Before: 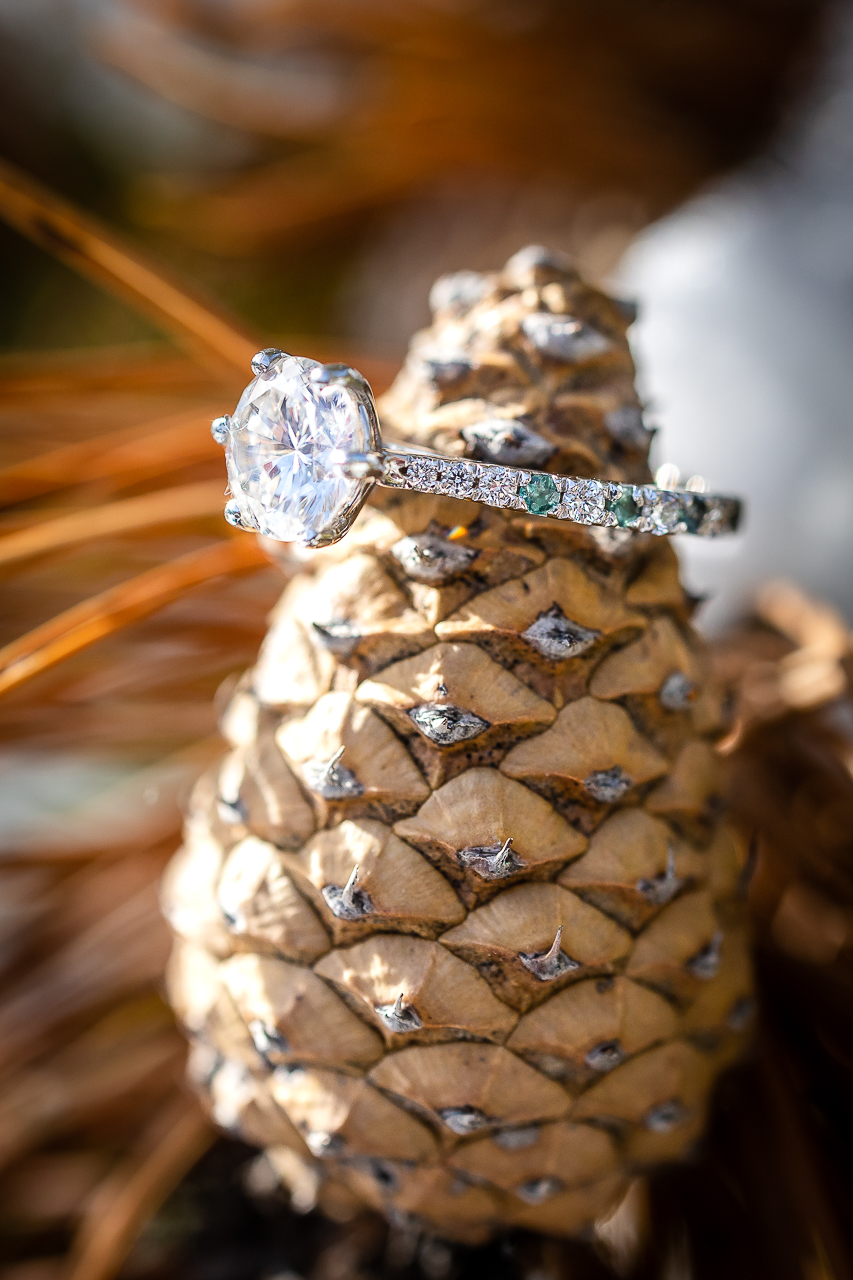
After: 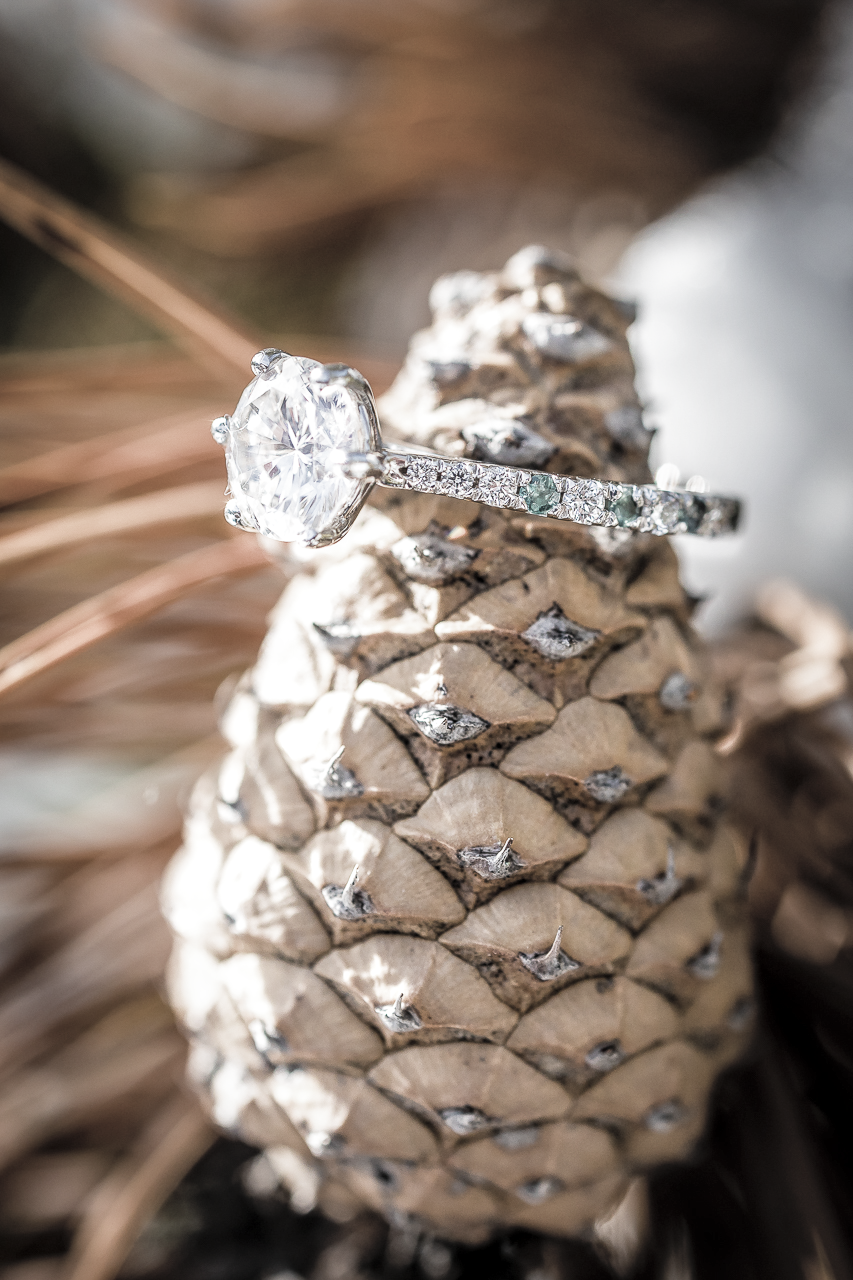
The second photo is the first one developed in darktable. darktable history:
filmic rgb: black relative exposure -16 EV, white relative exposure 2.91 EV, hardness 10, color science v4 (2020)
local contrast: on, module defaults
contrast brightness saturation: brightness 0.183, saturation -0.488
